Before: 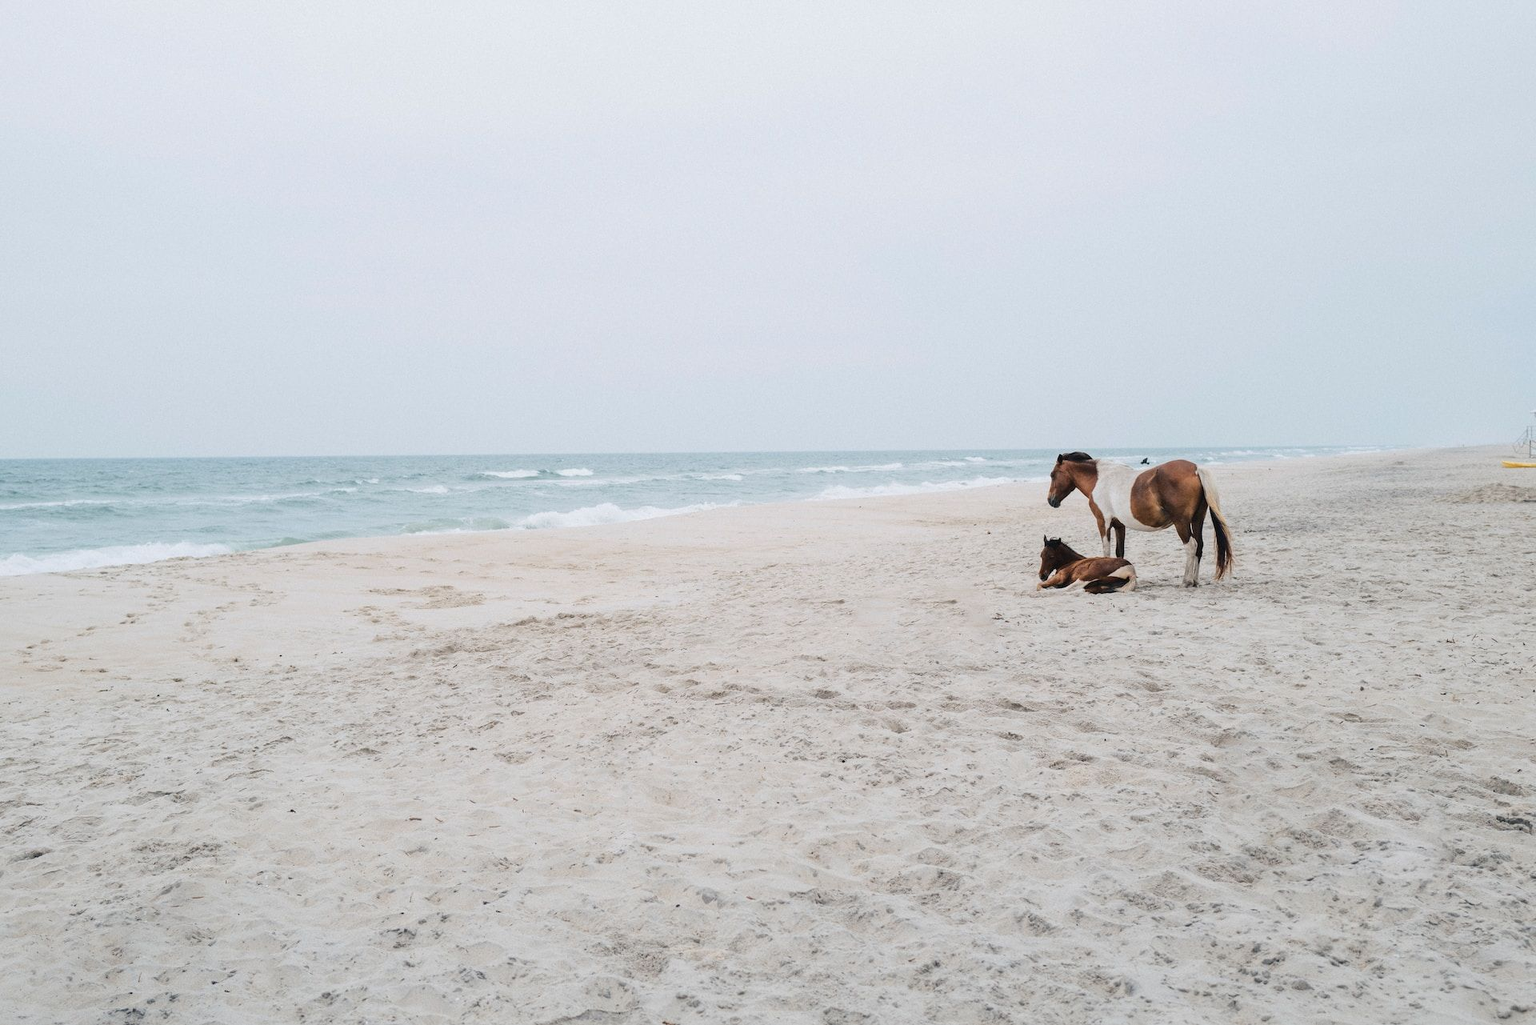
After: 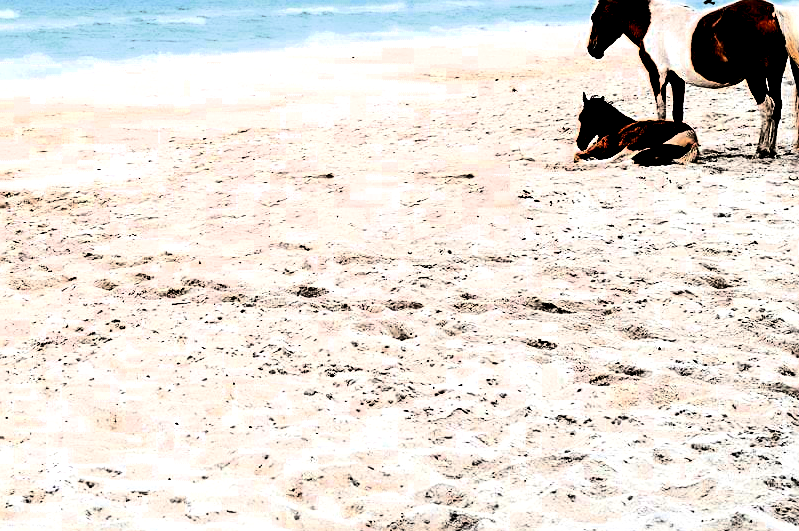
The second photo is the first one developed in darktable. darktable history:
crop: left 37.652%, top 45.012%, right 20.702%, bottom 13.52%
exposure: exposure 0.631 EV, compensate highlight preservation false
base curve: curves: ch0 [(0, 0) (0.595, 0.418) (1, 1)], preserve colors none
levels: levels [0.031, 0.5, 0.969]
sharpen: on, module defaults
color zones: curves: ch0 [(0, 0.5) (0.125, 0.4) (0.25, 0.5) (0.375, 0.4) (0.5, 0.4) (0.625, 0.35) (0.75, 0.35) (0.875, 0.5)]; ch1 [(0, 0.35) (0.125, 0.45) (0.25, 0.35) (0.375, 0.35) (0.5, 0.35) (0.625, 0.35) (0.75, 0.45) (0.875, 0.35)]; ch2 [(0, 0.6) (0.125, 0.5) (0.25, 0.5) (0.375, 0.6) (0.5, 0.6) (0.625, 0.5) (0.75, 0.5) (0.875, 0.5)]
contrast brightness saturation: contrast 0.759, brightness -0.984, saturation 0.995
